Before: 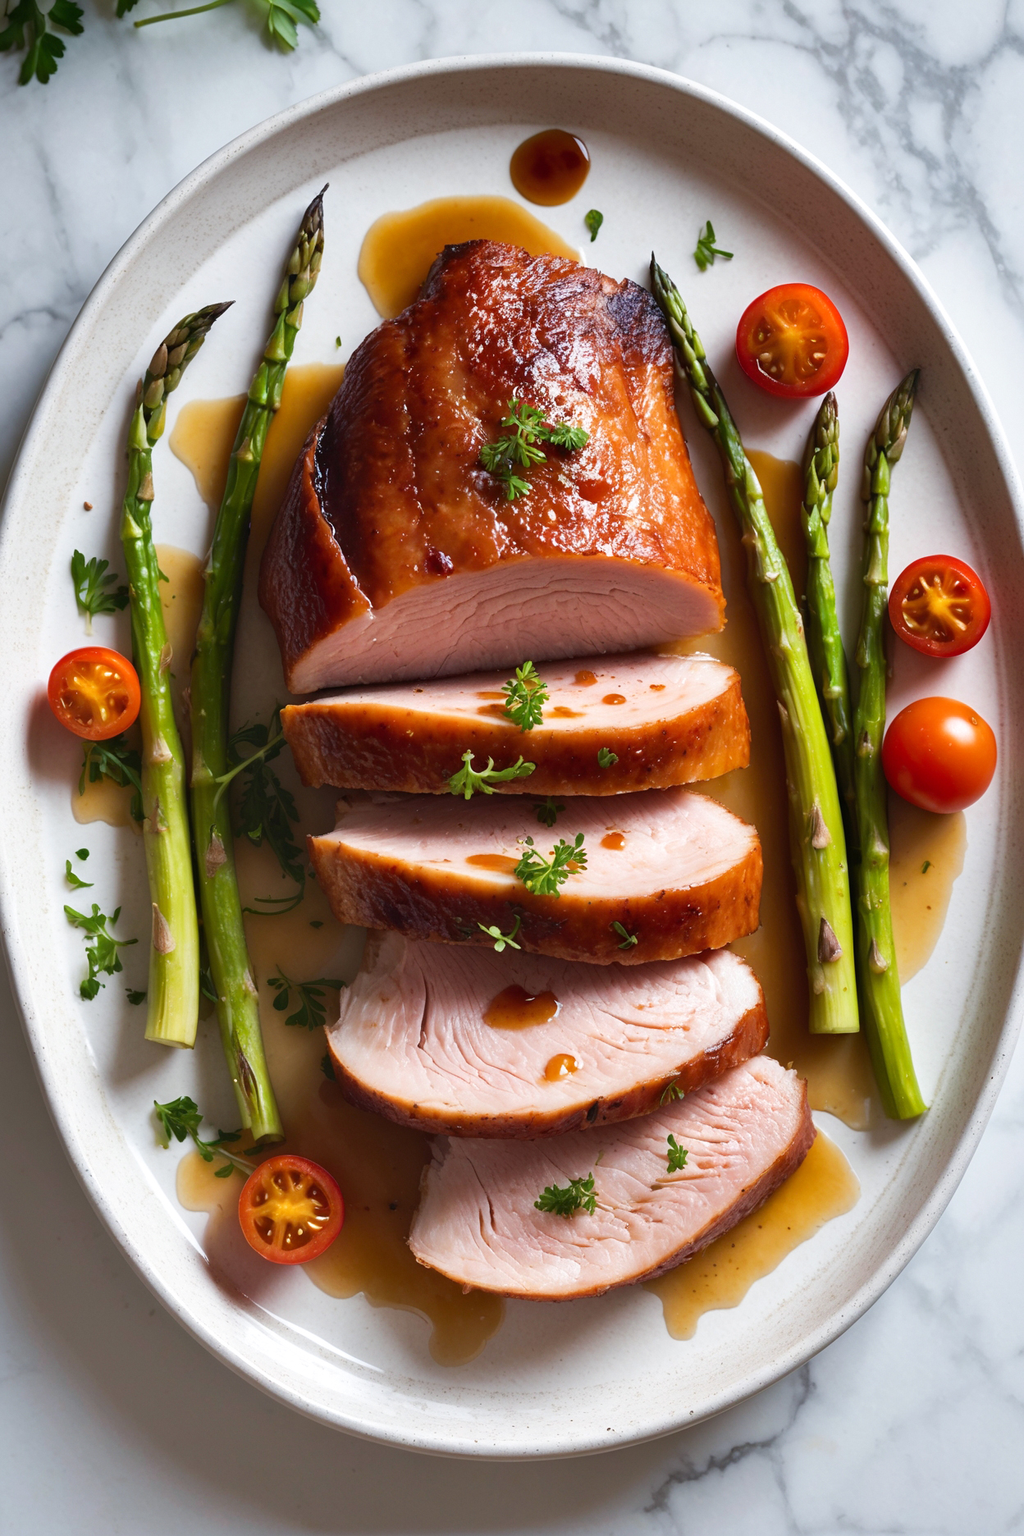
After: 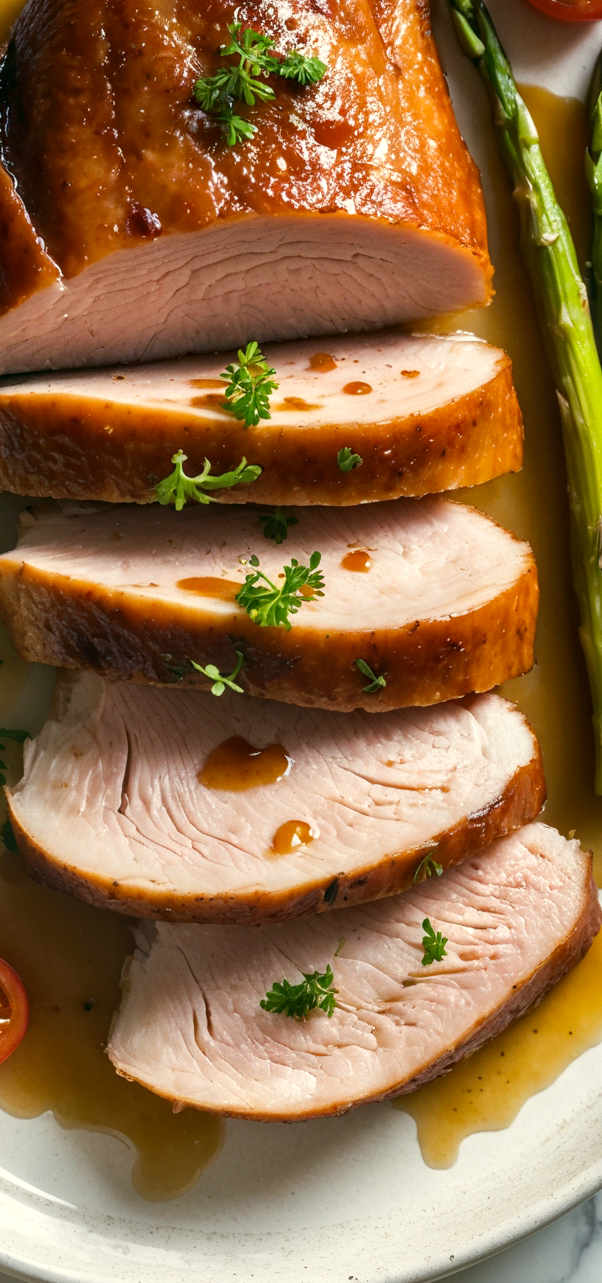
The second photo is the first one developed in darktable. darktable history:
crop: left 31.399%, top 24.806%, right 20.288%, bottom 6.626%
local contrast: on, module defaults
color correction: highlights a* -0.555, highlights b* 9.56, shadows a* -8.93, shadows b* 0.906
